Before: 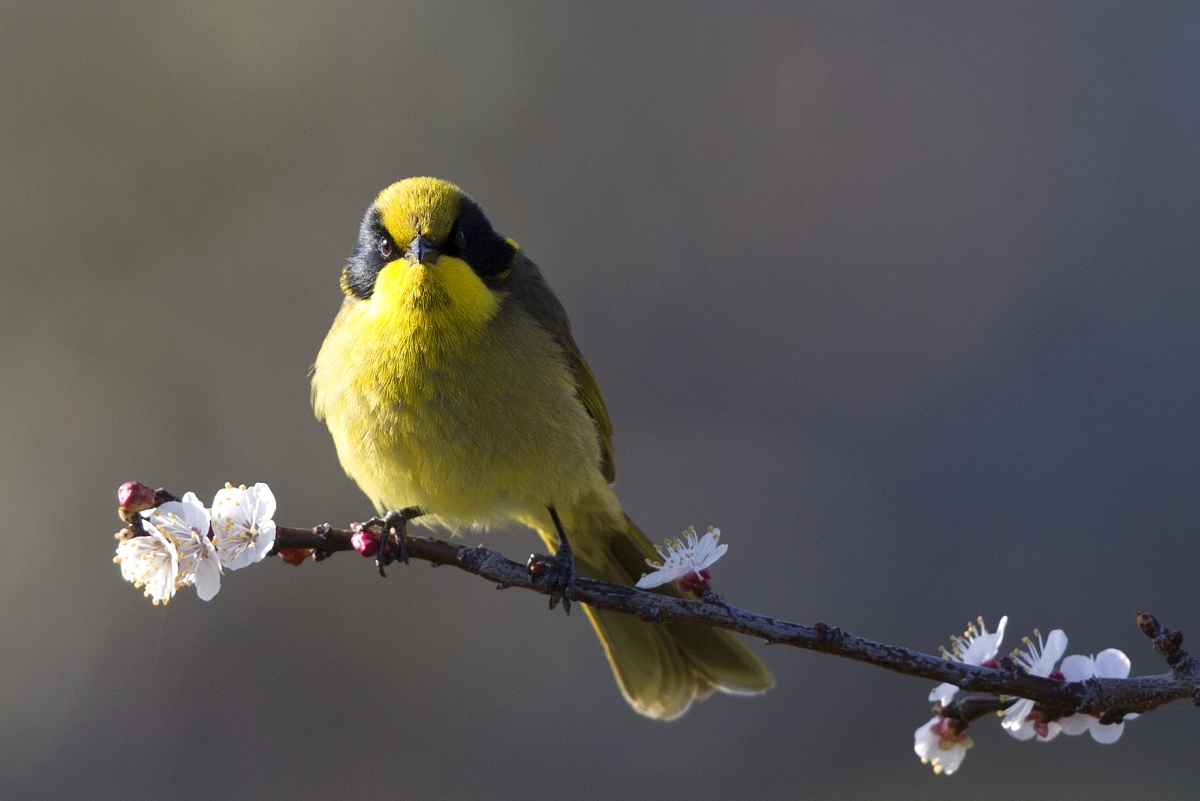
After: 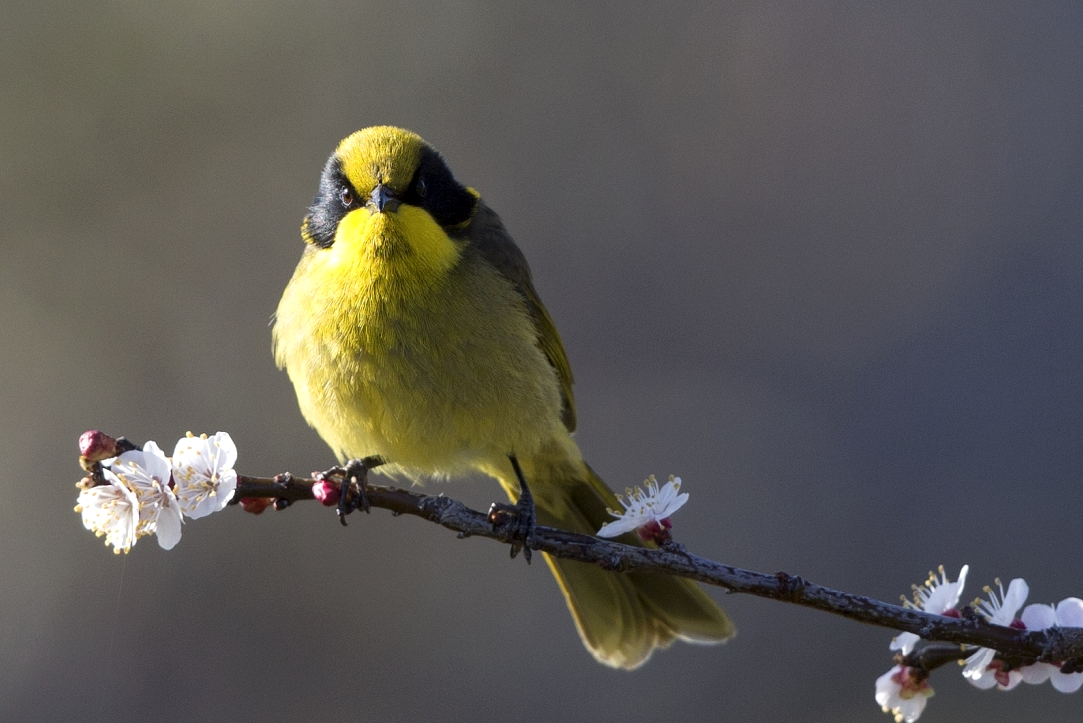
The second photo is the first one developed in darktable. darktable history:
color correction: saturation 0.98
local contrast: highlights 100%, shadows 100%, detail 120%, midtone range 0.2
crop: left 3.305%, top 6.436%, right 6.389%, bottom 3.258%
